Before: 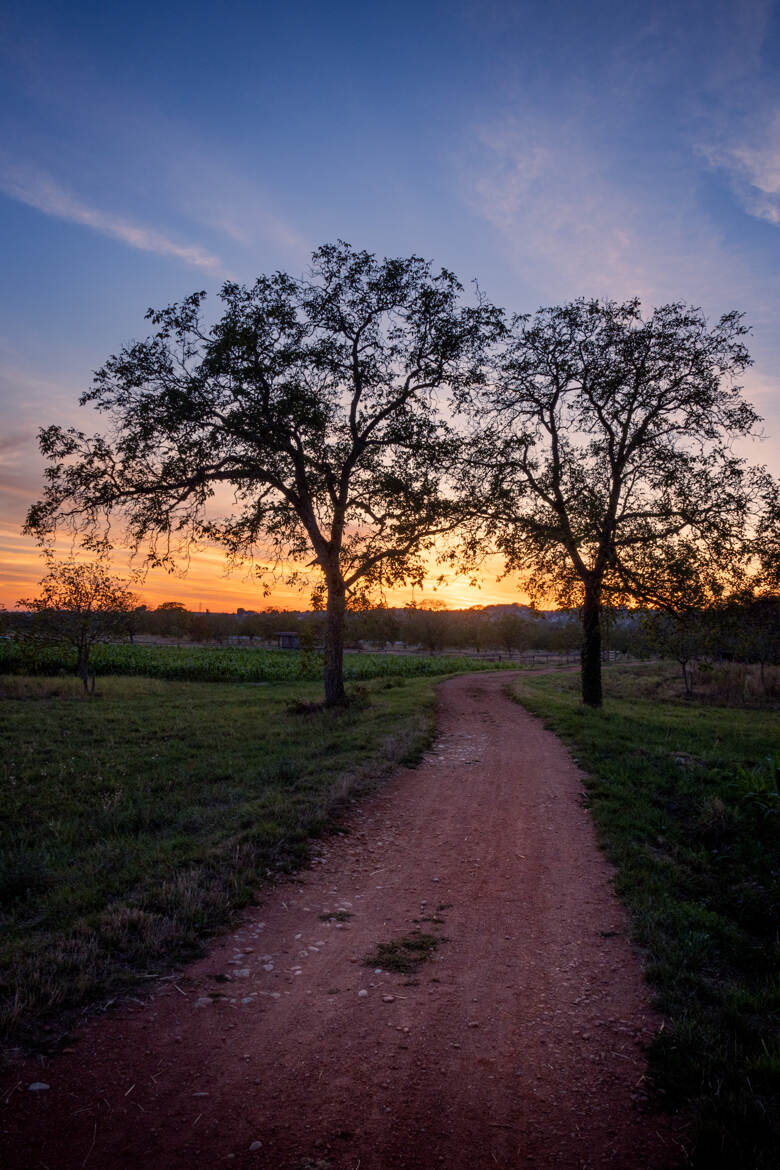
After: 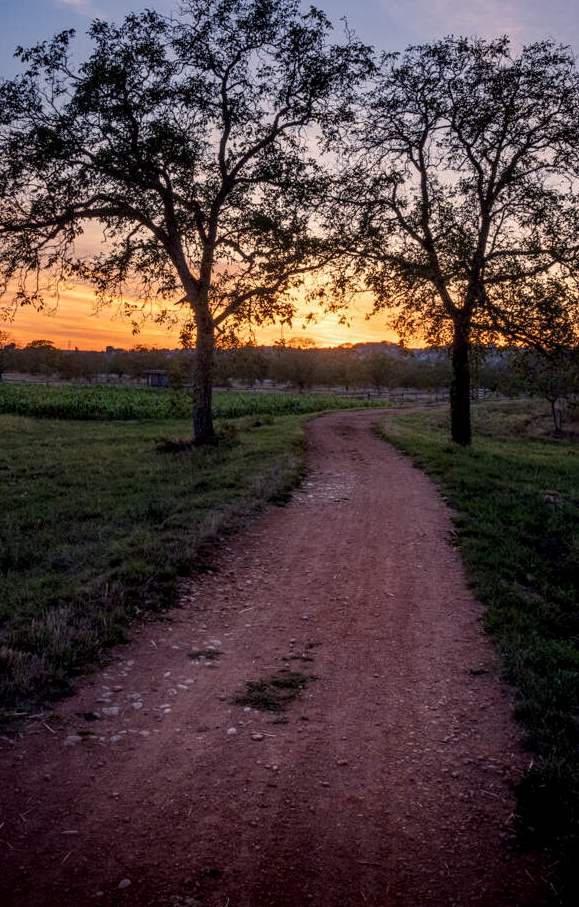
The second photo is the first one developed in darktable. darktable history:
crop: left 16.825%, top 22.473%, right 8.892%
contrast equalizer: octaves 7, y [[0.5 ×6], [0.5 ×6], [0.5 ×6], [0 ×6], [0, 0.039, 0.251, 0.29, 0.293, 0.292]], mix 0.132
local contrast: detail 130%
